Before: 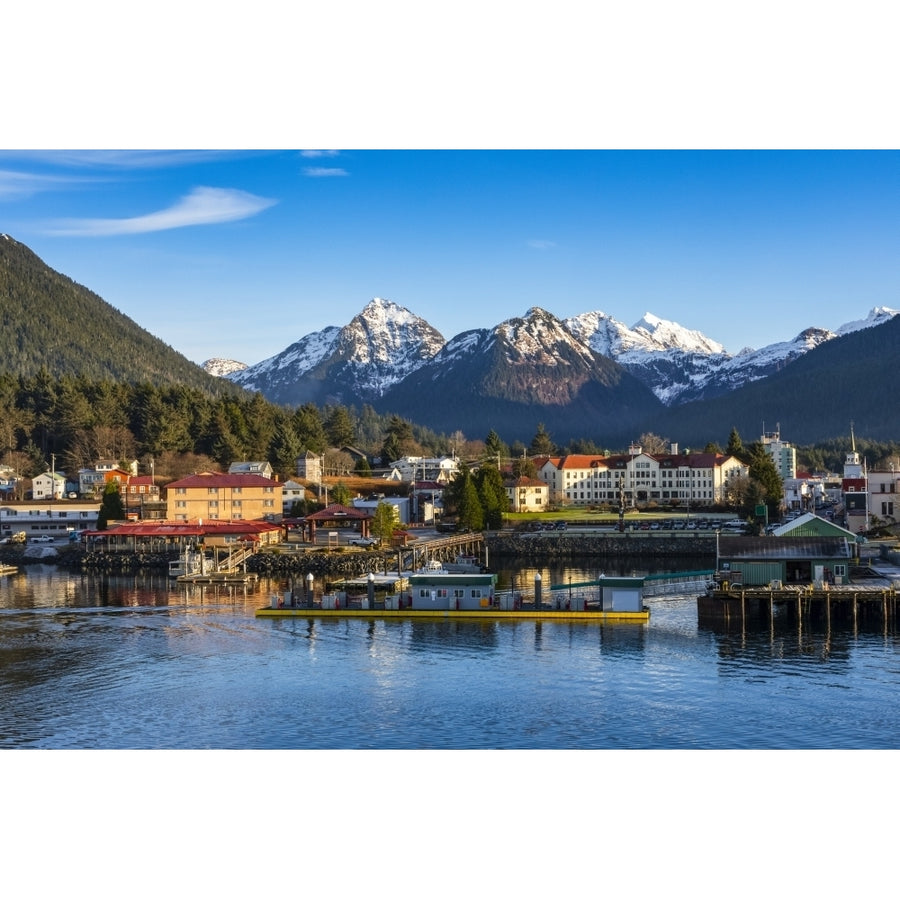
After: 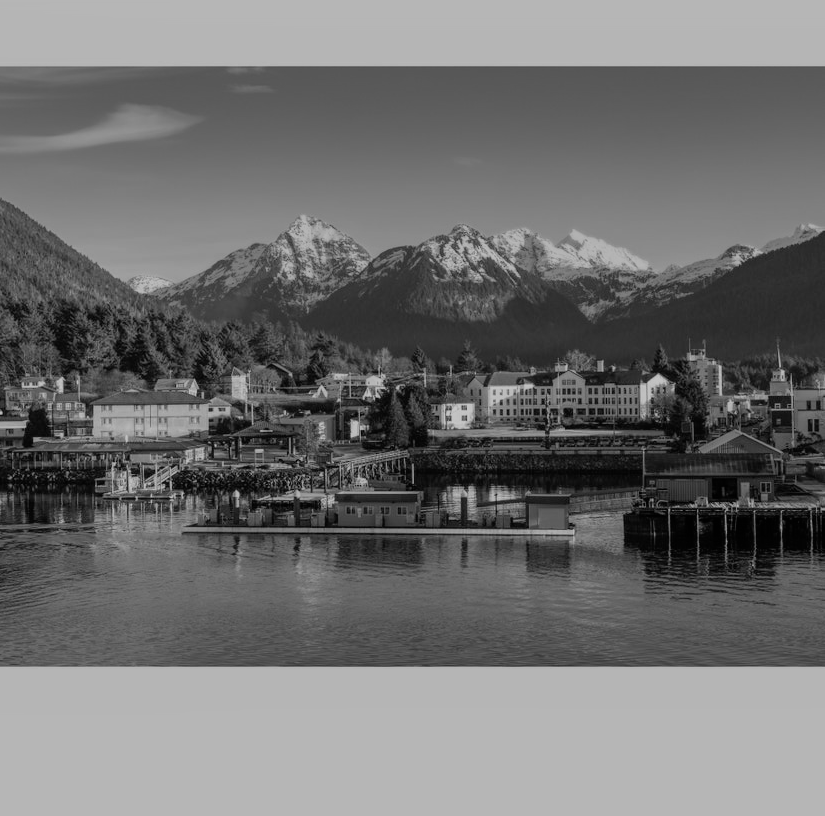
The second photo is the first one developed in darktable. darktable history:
white balance: red 0.926, green 1.003, blue 1.133
filmic rgb: black relative exposure -7.32 EV, white relative exposure 5.09 EV, hardness 3.2
color zones: curves: ch0 [(0.002, 0.593) (0.143, 0.417) (0.285, 0.541) (0.455, 0.289) (0.608, 0.327) (0.727, 0.283) (0.869, 0.571) (1, 0.603)]; ch1 [(0, 0) (0.143, 0) (0.286, 0) (0.429, 0) (0.571, 0) (0.714, 0) (0.857, 0)]
contrast equalizer: octaves 7, y [[0.6 ×6], [0.55 ×6], [0 ×6], [0 ×6], [0 ×6]], mix -0.3
crop and rotate: left 8.262%, top 9.226%
